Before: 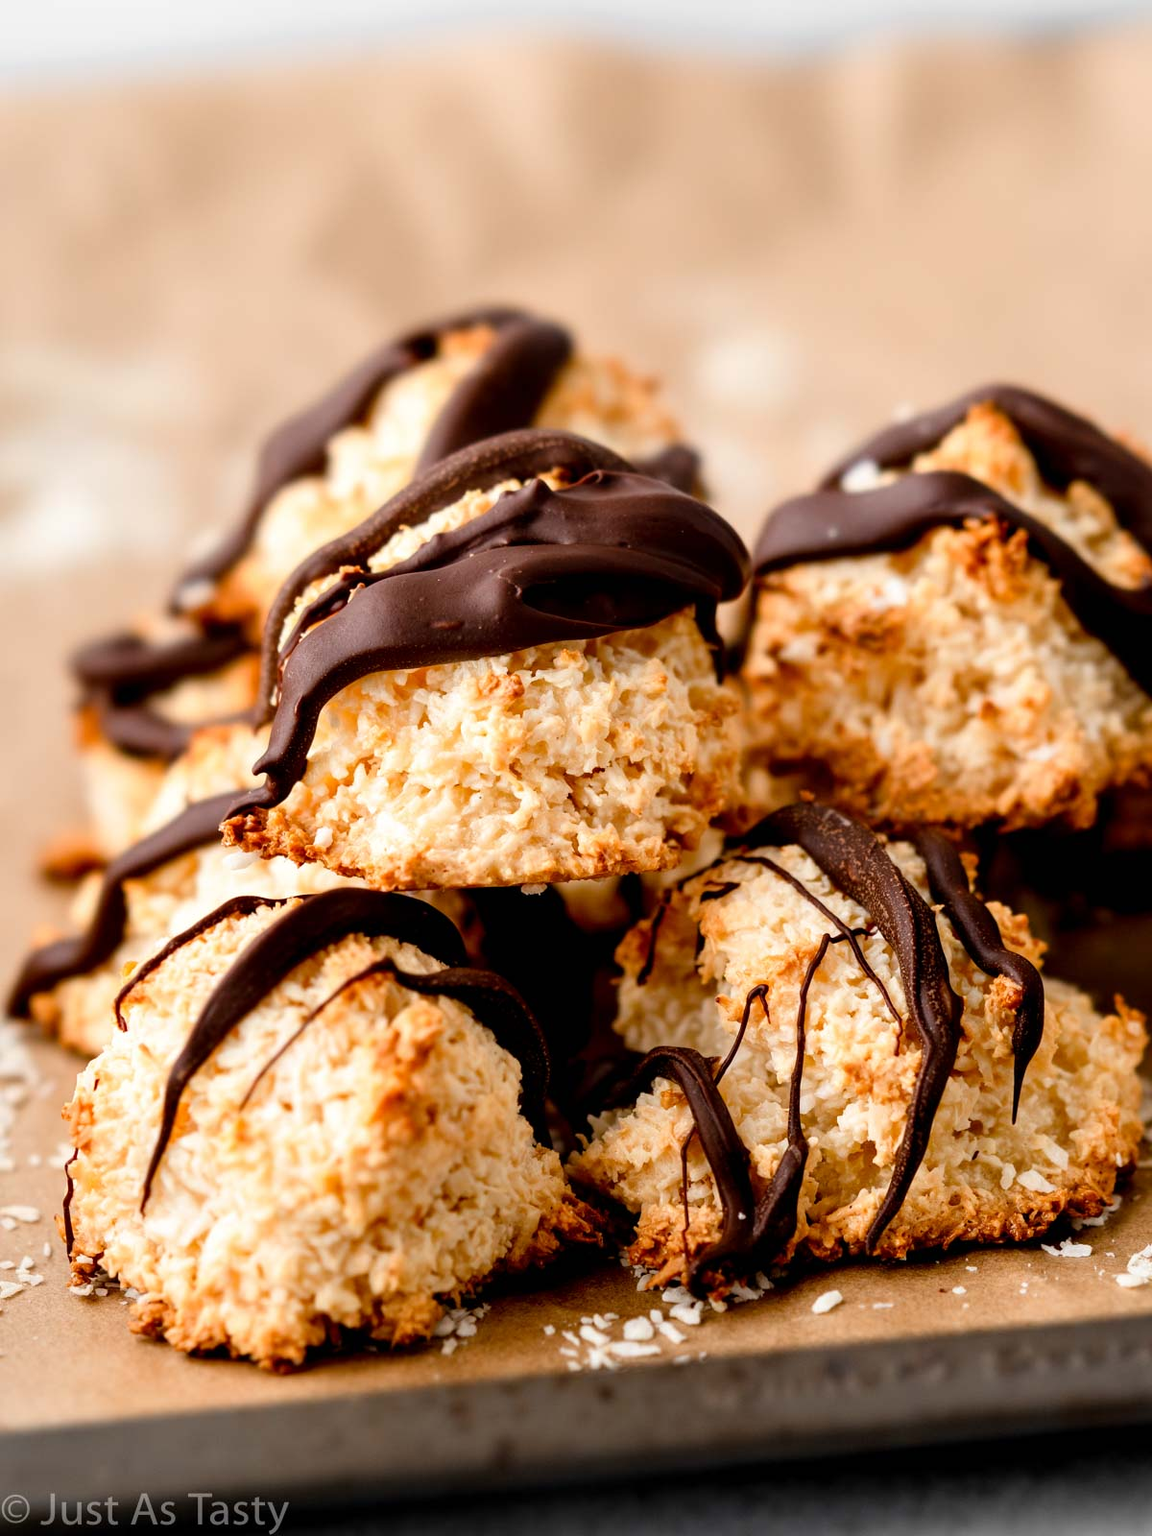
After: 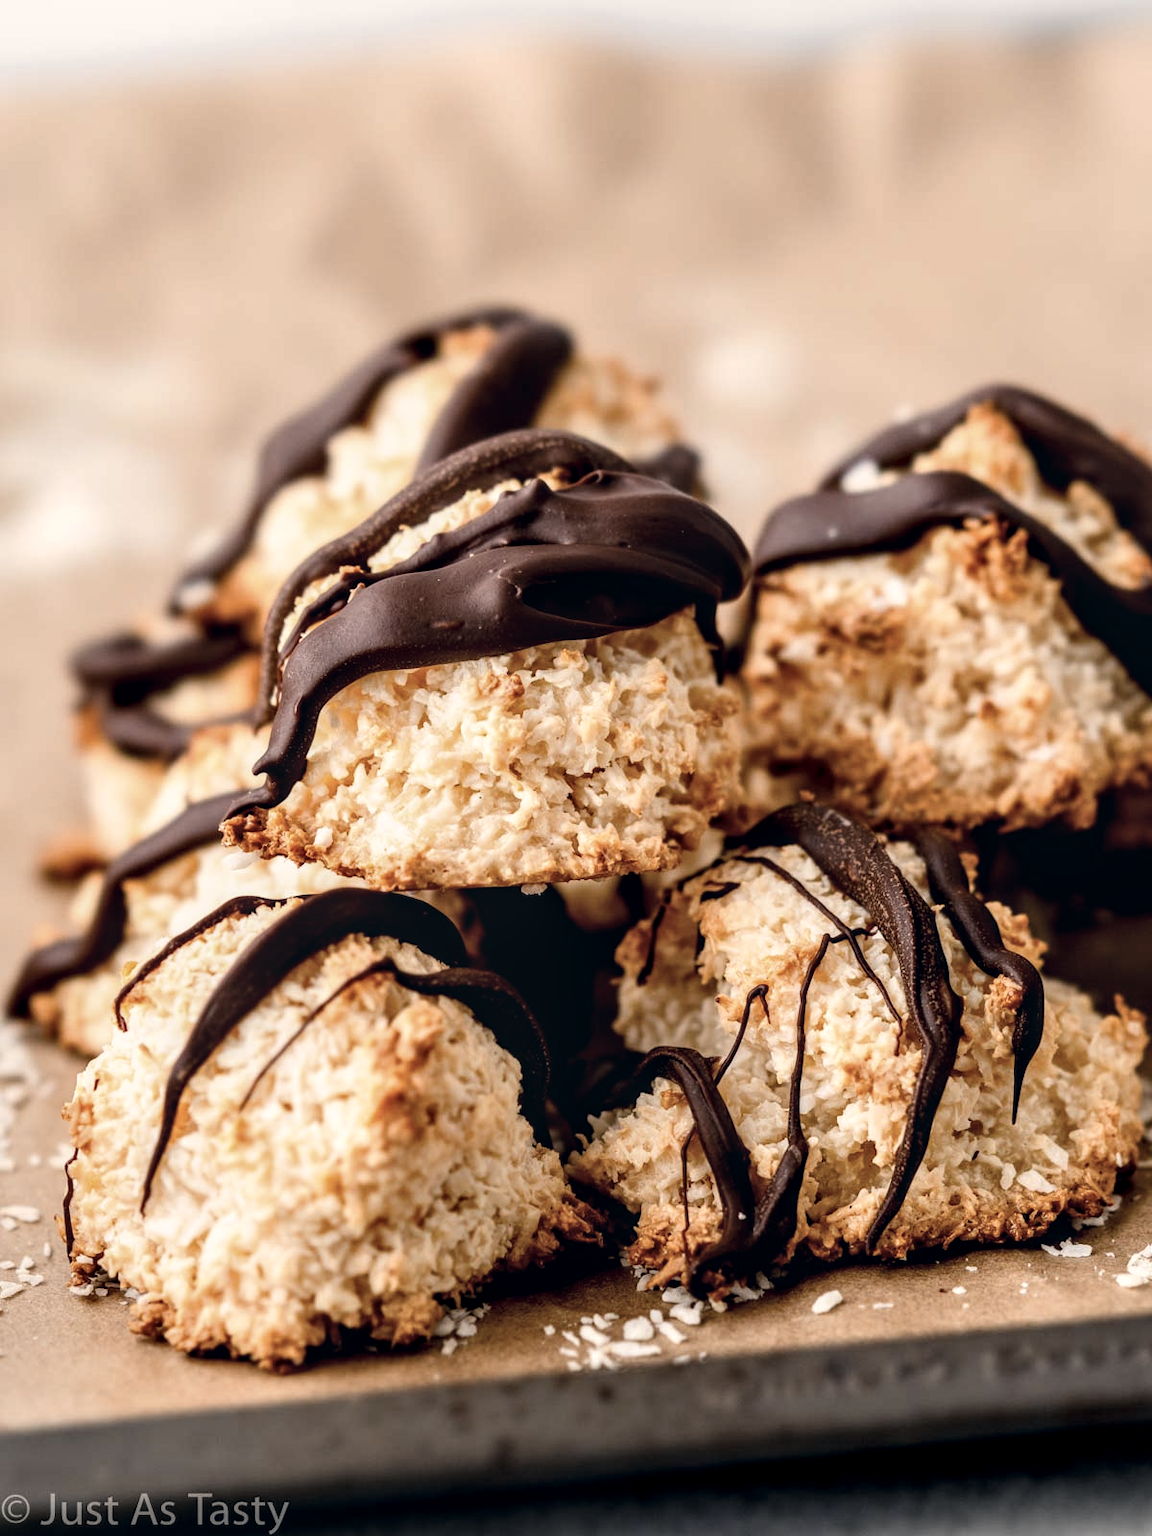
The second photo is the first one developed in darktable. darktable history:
color correction: highlights a* 2.75, highlights b* 5, shadows a* -2.04, shadows b* -4.84, saturation 0.8
local contrast: on, module defaults
contrast brightness saturation: contrast 0.11, saturation -0.17
